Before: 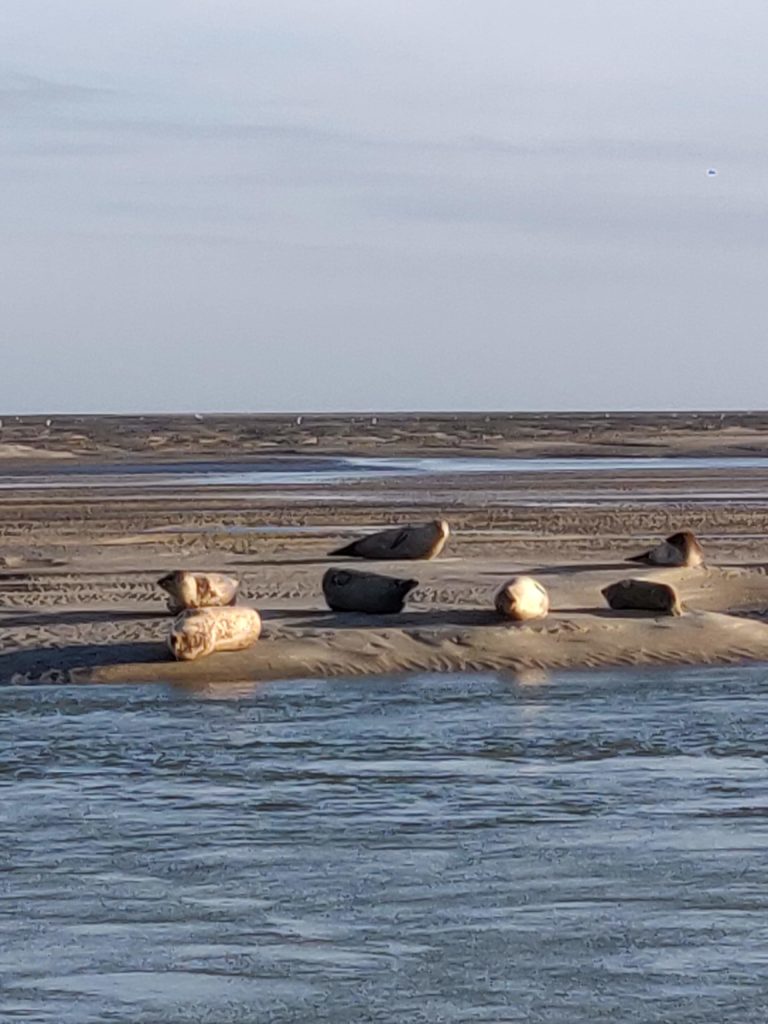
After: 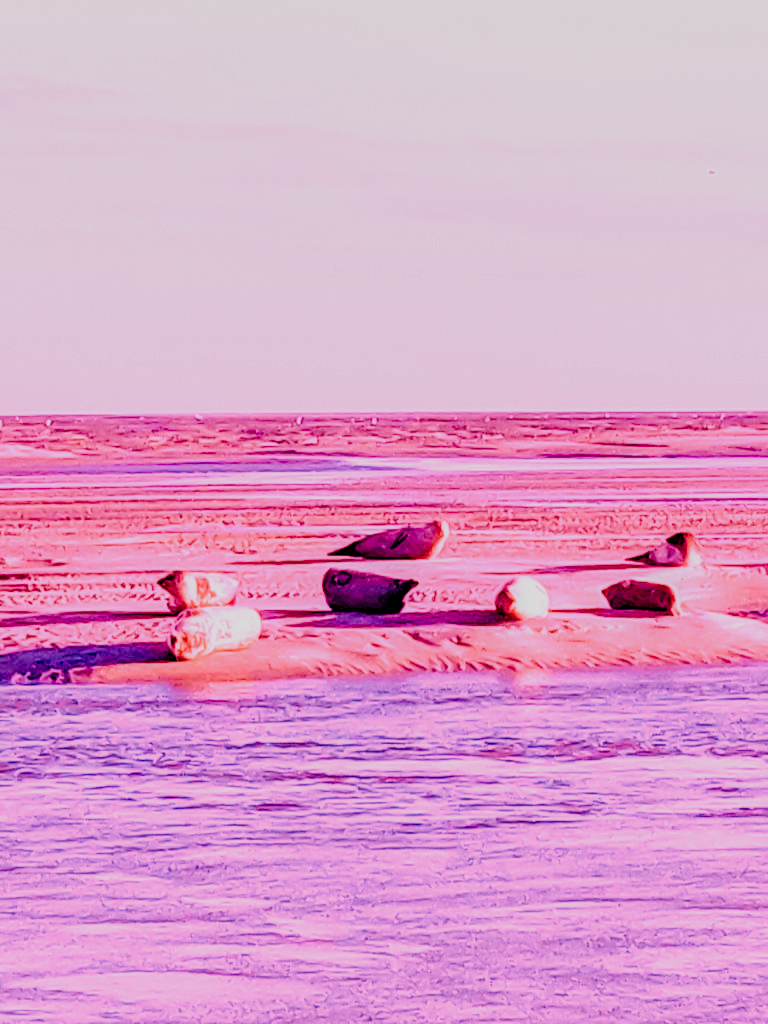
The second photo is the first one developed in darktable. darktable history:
local contrast: on, module defaults
raw chromatic aberrations: on, module defaults
color balance rgb: perceptual saturation grading › global saturation 25%, perceptual brilliance grading › mid-tones 10%, perceptual brilliance grading › shadows 15%, global vibrance 20%
exposure: black level correction 0.001, exposure 0.5 EV, compensate exposure bias true, compensate highlight preservation false
filmic rgb: black relative exposure -7.65 EV, white relative exposure 4.56 EV, hardness 3.61
highlight reconstruction: method reconstruct color, iterations 1, diameter of reconstruction 64 px
hot pixels: on, module defaults
lens correction: scale 1.01, crop 1, focal 85, aperture 2.8, distance 10.02, camera "Canon EOS RP", lens "Canon RF 85mm F2 MACRO IS STM"
raw denoise: x [[0, 0.25, 0.5, 0.75, 1] ×4]
tone equalizer "mask blending: all purposes": on, module defaults
white balance: red 2.107, blue 1.593
base curve: curves: ch0 [(0, 0) (0.032, 0.037) (0.105, 0.228) (0.435, 0.76) (0.856, 0.983) (1, 1)], preserve colors none | blend: blend mode average, opacity 20%; mask: uniform (no mask)
contrast brightness saturation: brightness -1, saturation 1 | blend: blend mode average, opacity 20%; mask: uniform (no mask)
filmic: grey point source 9, black point source -8.55, white point source 3.45, grey point target 18, white point target 100, output power 2.2, latitude stops 3.5, contrast 1.62, saturation 60, global saturation 70, balance -12, preserve color 1 | blend: blend mode average, opacity 100%; mask: uniform (no mask)
levels: levels [0, 0.478, 1] | blend: blend mode average, opacity 50%; mask: uniform (no mask)
sharpen: radius 4 | blend: blend mode average, opacity 50%; mask: uniform (no mask)
tone curve: curves: ch0 [(0, 0) (0.004, 0.002) (0.02, 0.013) (0.218, 0.218) (0.664, 0.718) (0.832, 0.873) (1, 1)], preserve colors none | blend: blend mode average, opacity 100%; mask: uniform (no mask)
